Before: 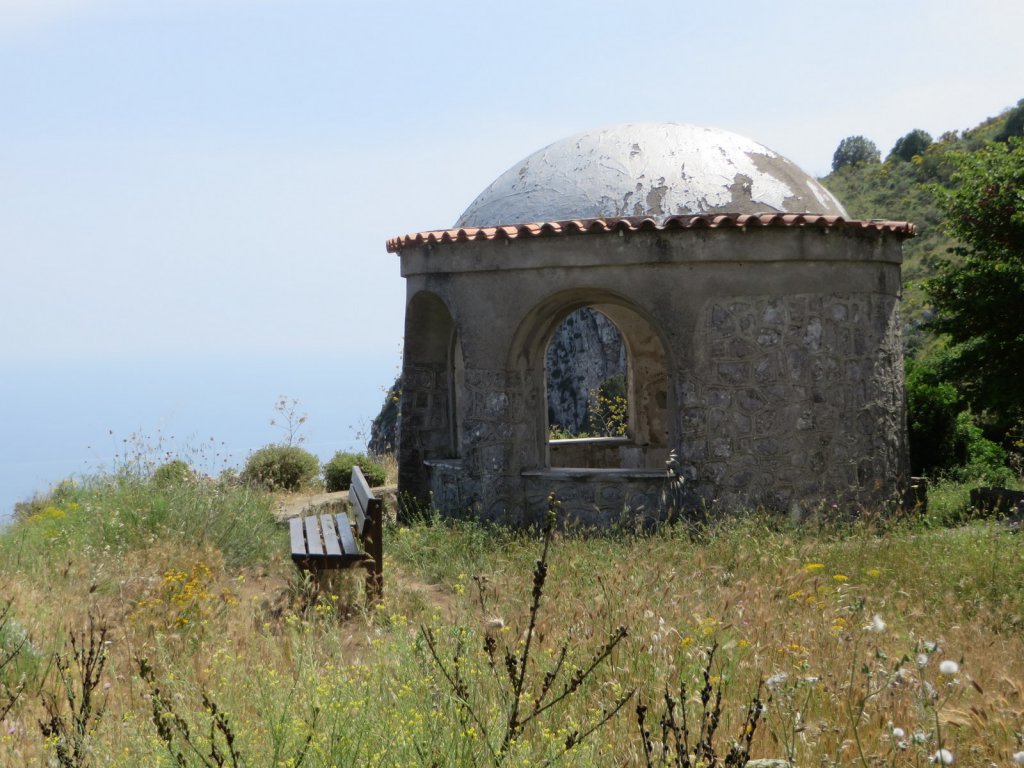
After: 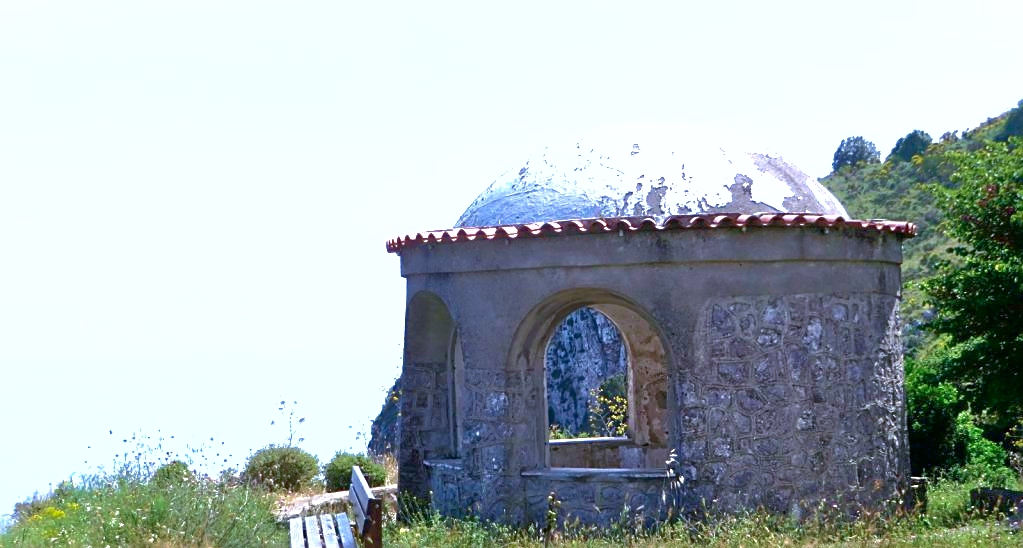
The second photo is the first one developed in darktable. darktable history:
shadows and highlights: on, module defaults
crop: right 0.001%, bottom 28.616%
contrast brightness saturation: contrast 0.098, brightness -0.271, saturation 0.14
tone equalizer: -7 EV 0.151 EV, -6 EV 0.569 EV, -5 EV 1.15 EV, -4 EV 1.29 EV, -3 EV 1.16 EV, -2 EV 0.6 EV, -1 EV 0.148 EV
velvia: on, module defaults
exposure: black level correction 0, exposure 1.101 EV, compensate highlight preservation false
sharpen: on, module defaults
color calibration: gray › normalize channels true, illuminant as shot in camera, x 0.377, y 0.393, temperature 4191.57 K, gamut compression 0.015
